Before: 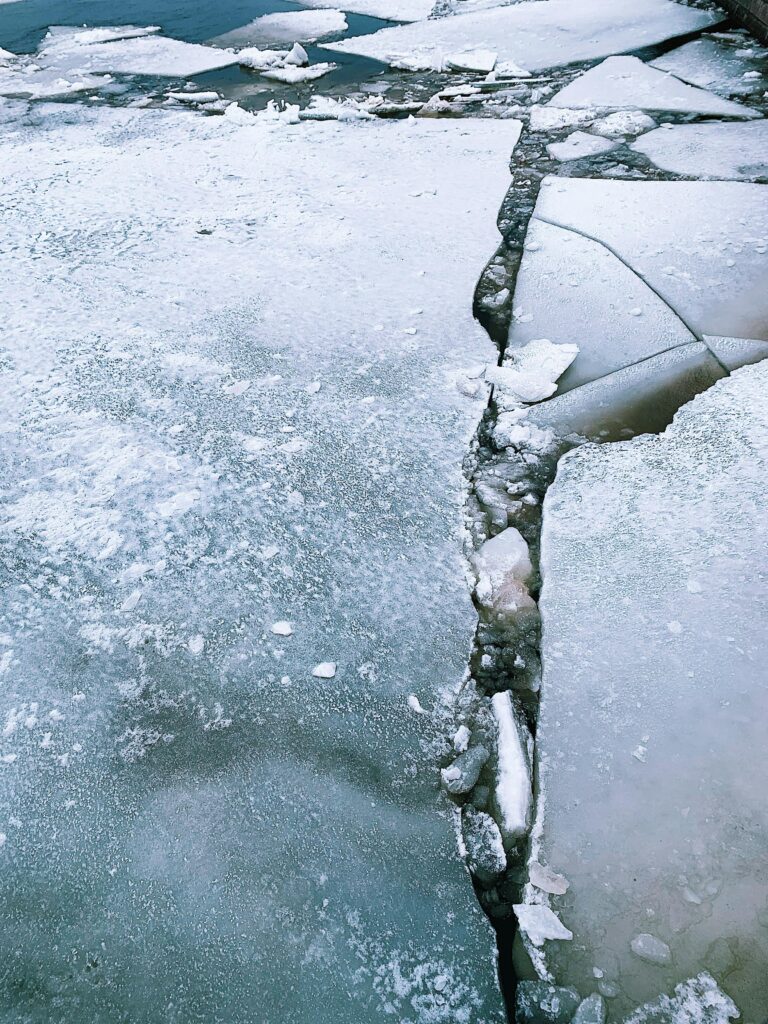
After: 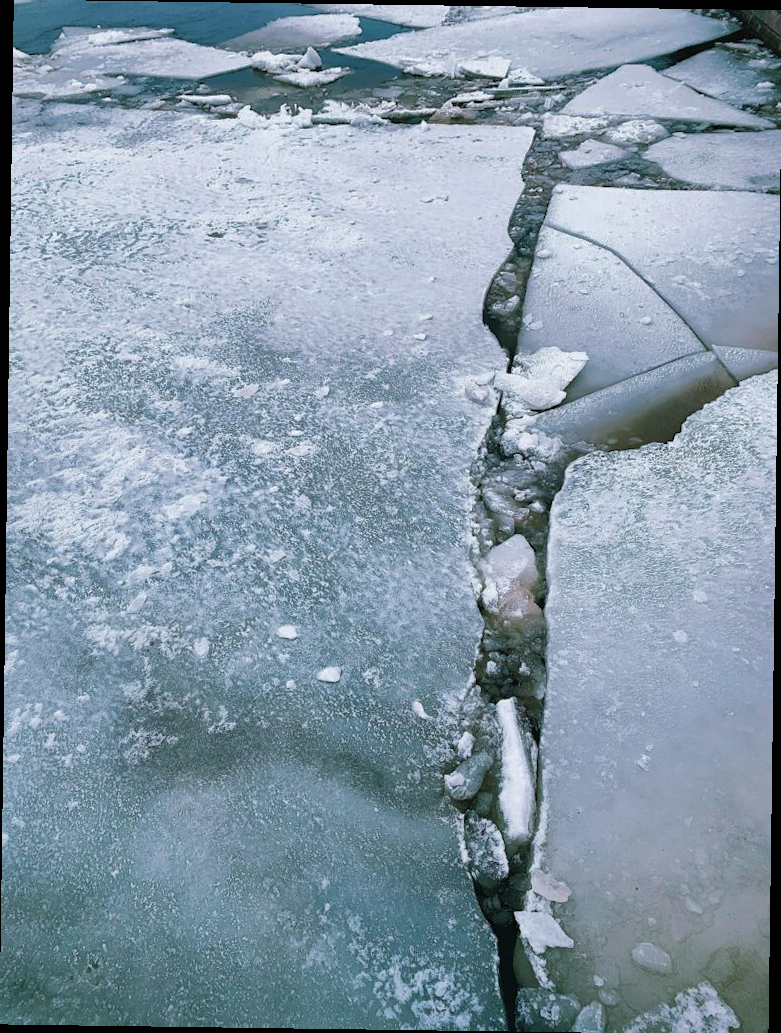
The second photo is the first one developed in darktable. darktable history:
shadows and highlights: highlights -60
rotate and perspective: rotation 0.8°, automatic cropping off
